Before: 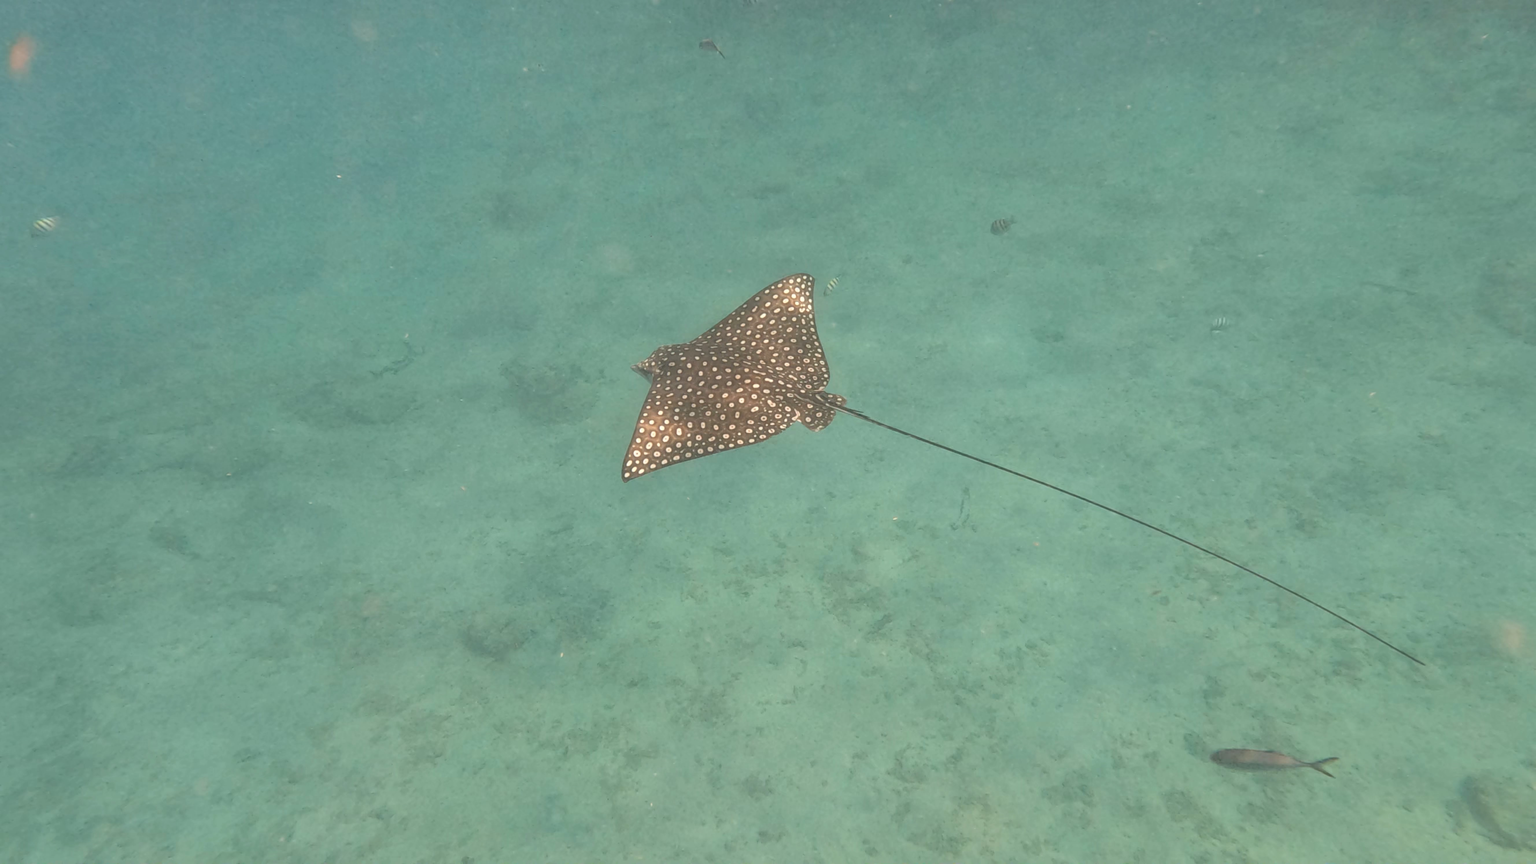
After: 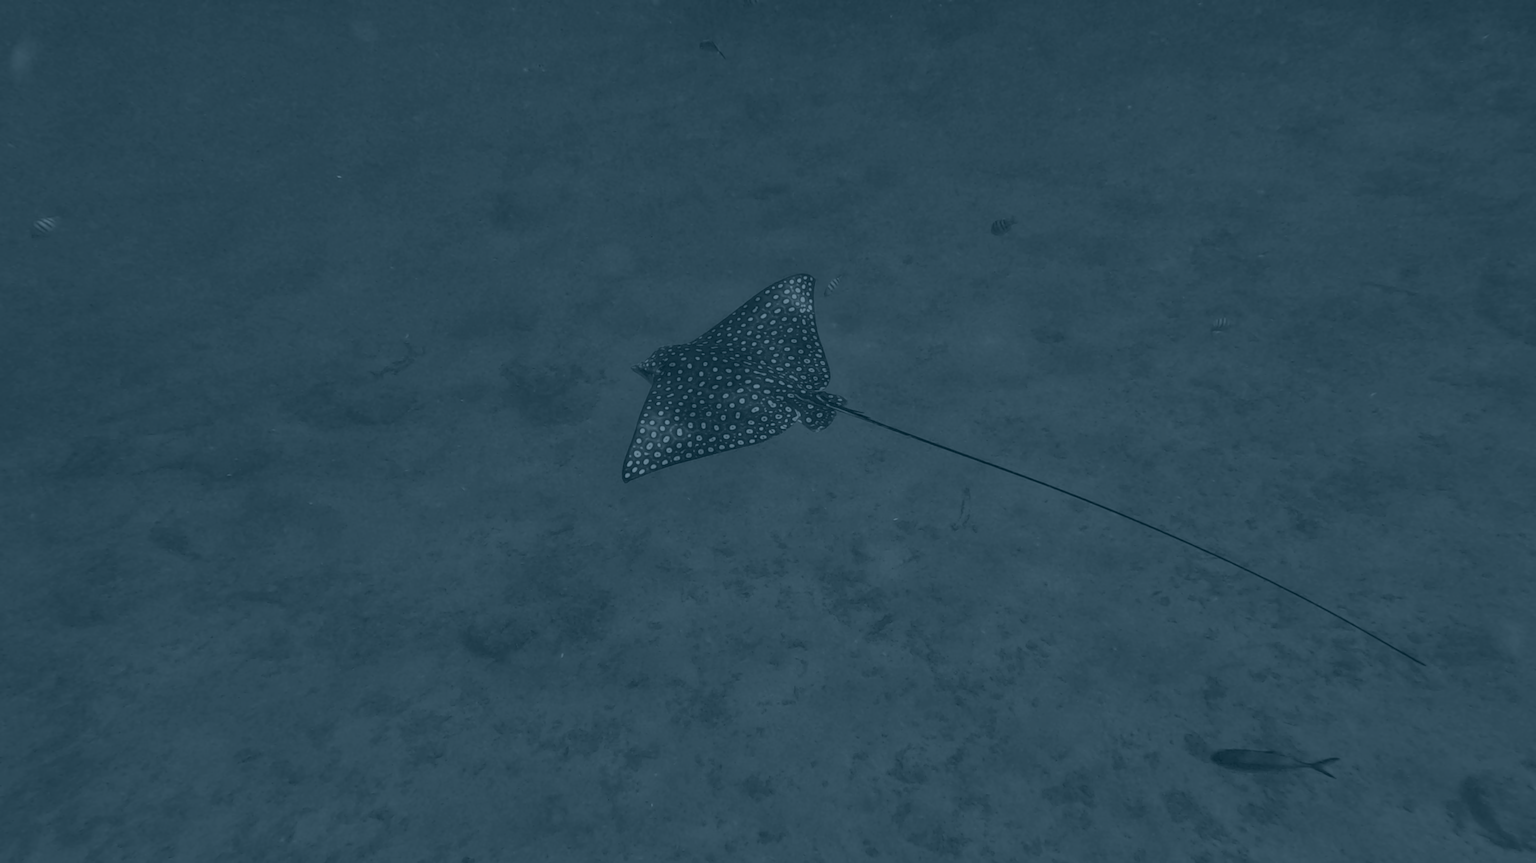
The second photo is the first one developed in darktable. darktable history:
colorize: hue 194.4°, saturation 29%, source mix 61.75%, lightness 3.98%, version 1
exposure: exposure -0.05 EV
local contrast: highlights 100%, shadows 100%, detail 120%, midtone range 0.2
shadows and highlights: shadows 5, soften with gaussian
